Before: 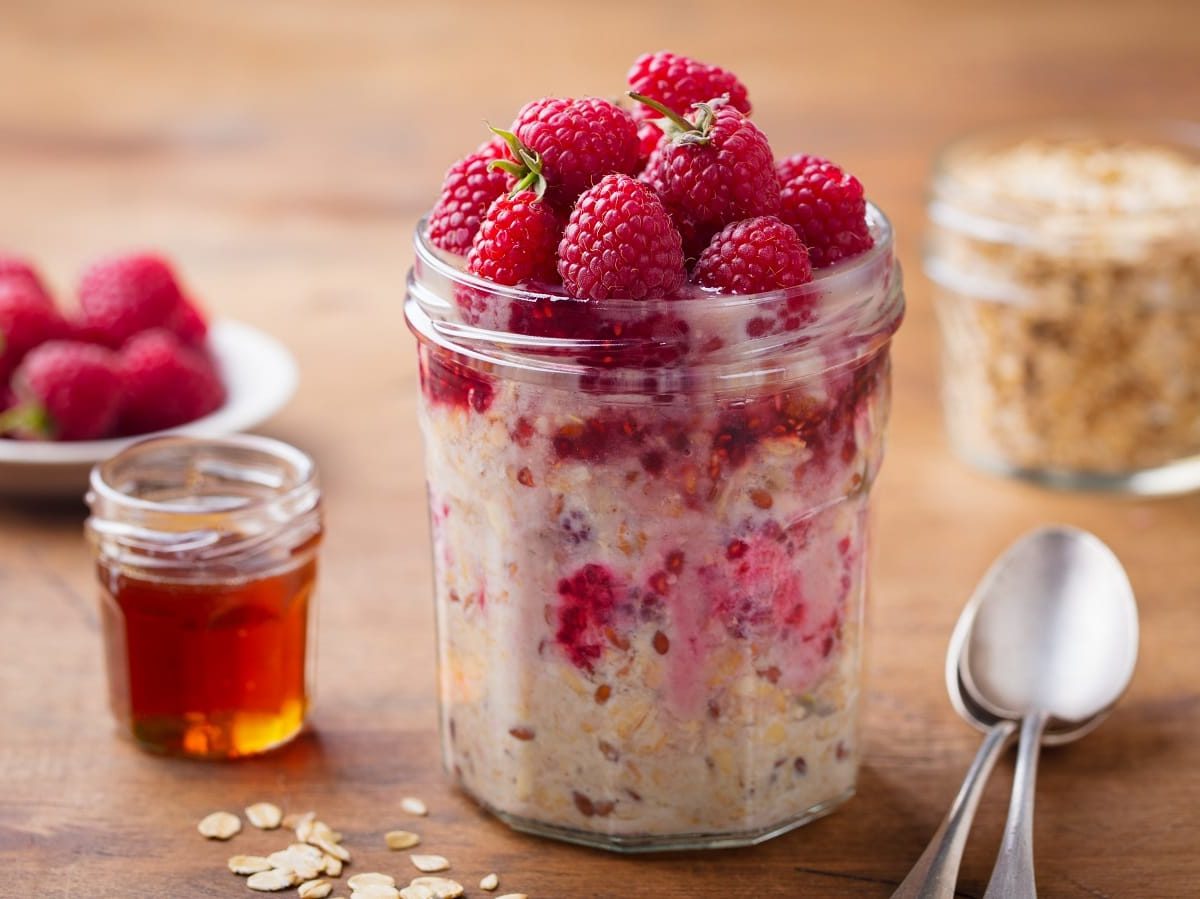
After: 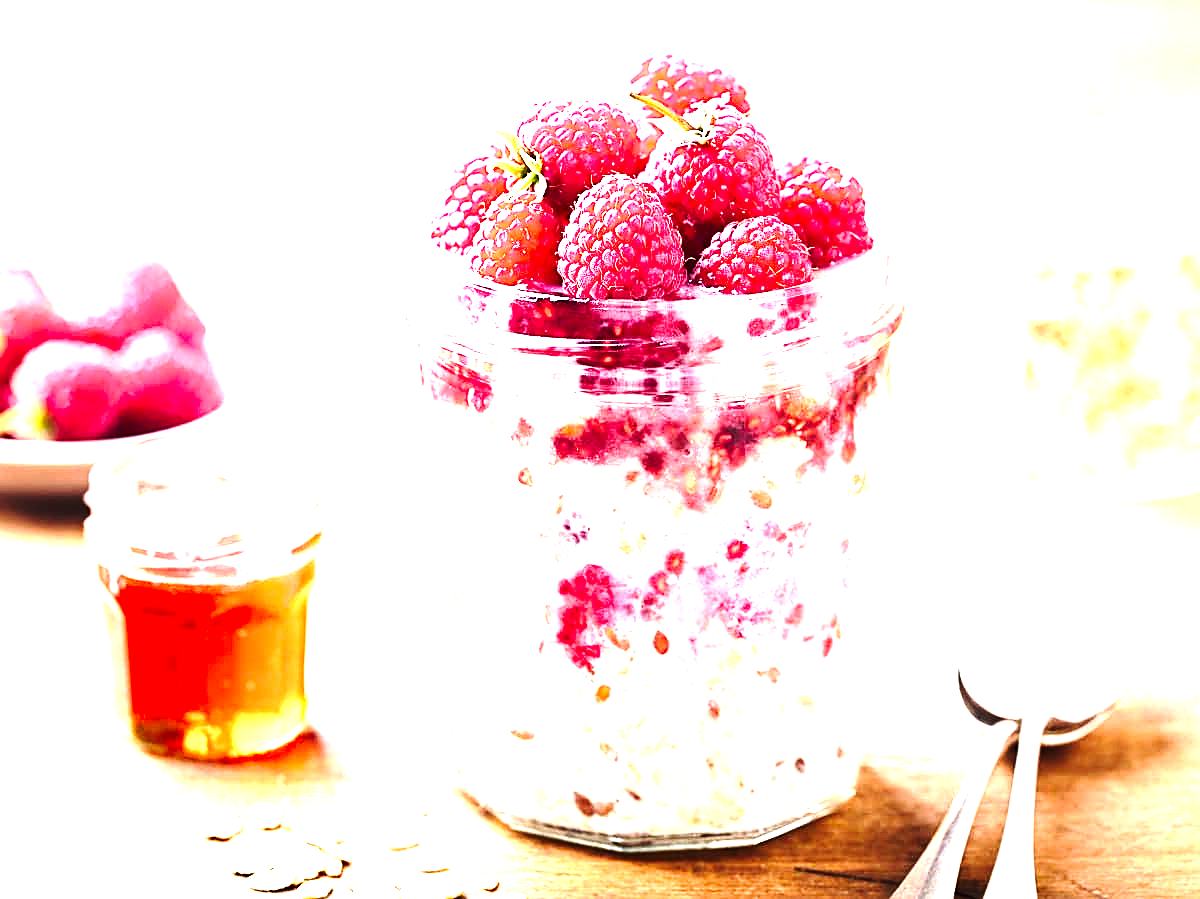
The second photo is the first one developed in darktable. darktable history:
levels: levels [0, 0.43, 0.859]
sharpen: on, module defaults
base curve: curves: ch0 [(0, 0) (0.028, 0.03) (0.121, 0.232) (0.46, 0.748) (0.859, 0.968) (1, 1)], preserve colors none
exposure: black level correction 0, exposure 1.107 EV, compensate exposure bias true, compensate highlight preservation false
tone equalizer: -8 EV -1.1 EV, -7 EV -0.974 EV, -6 EV -0.893 EV, -5 EV -0.604 EV, -3 EV 0.564 EV, -2 EV 0.868 EV, -1 EV 1.01 EV, +0 EV 1.08 EV, edges refinement/feathering 500, mask exposure compensation -1.57 EV, preserve details no
